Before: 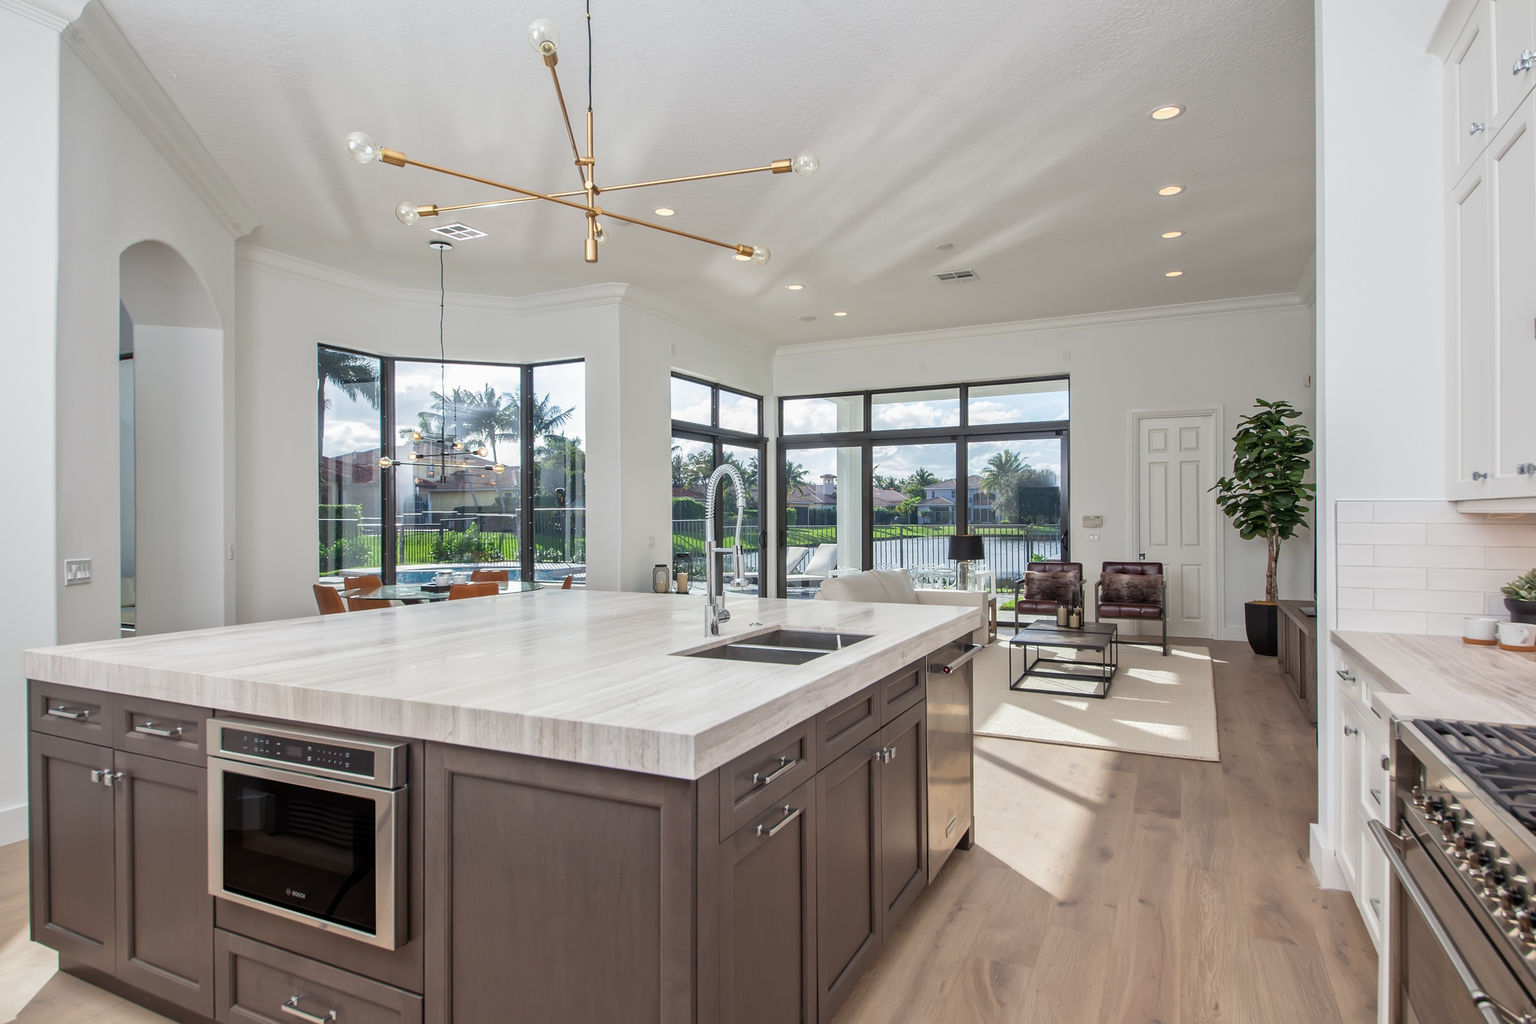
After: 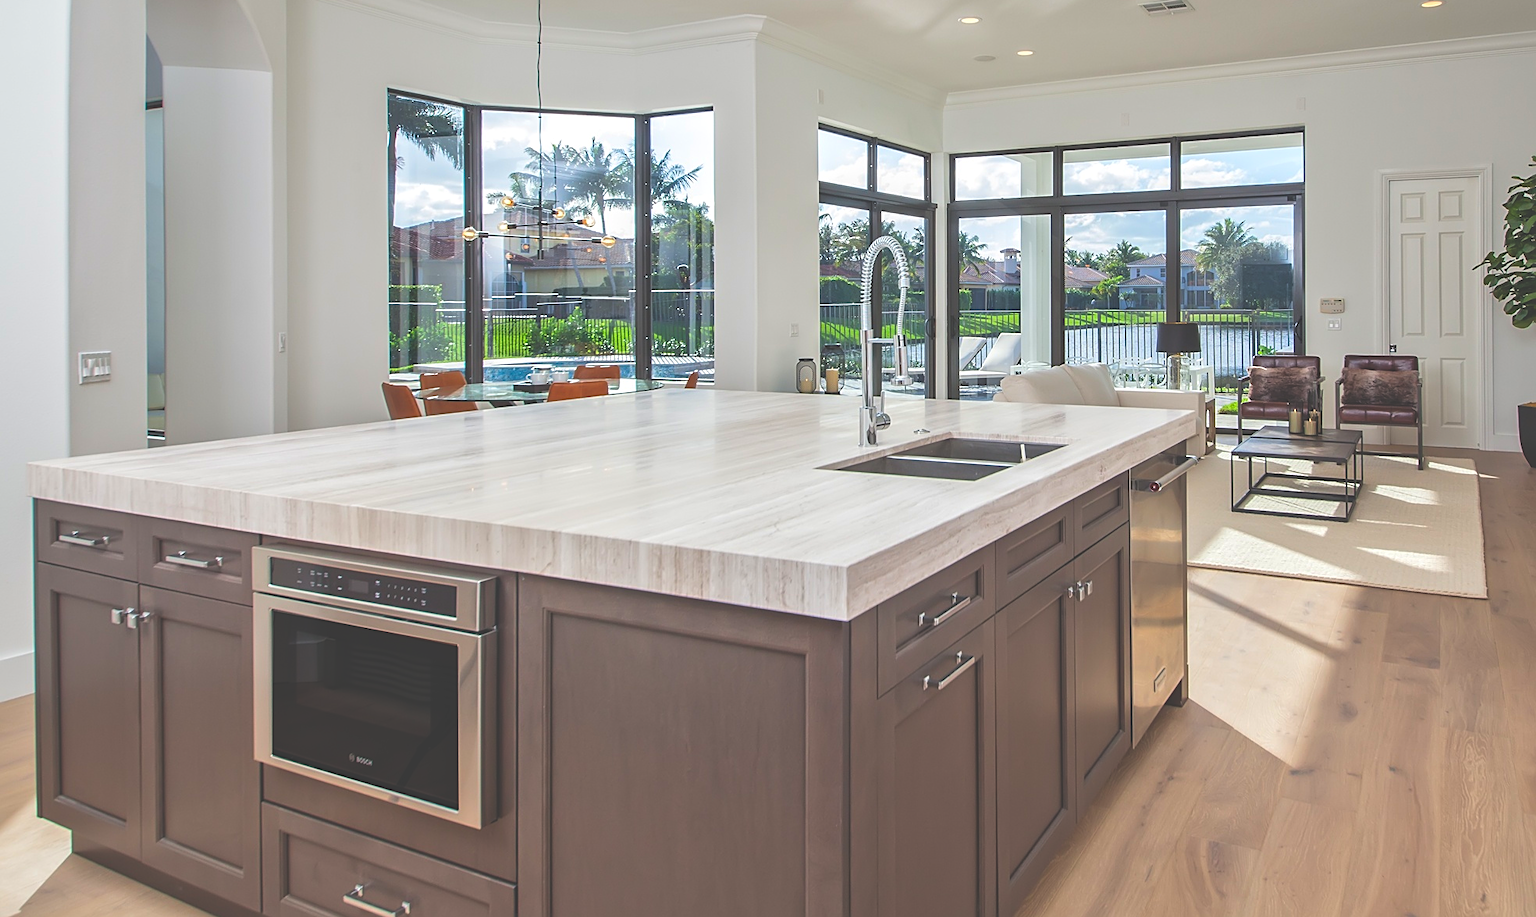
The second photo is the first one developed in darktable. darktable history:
exposure: black level correction -0.041, exposure 0.062 EV, compensate exposure bias true, compensate highlight preservation false
contrast brightness saturation: saturation 0.513
crop: top 26.485%, right 17.981%
contrast equalizer: octaves 7, y [[0.5, 0.486, 0.447, 0.446, 0.489, 0.5], [0.5 ×6], [0.5 ×6], [0 ×6], [0 ×6]], mix -0.192
sharpen: amount 0.495
